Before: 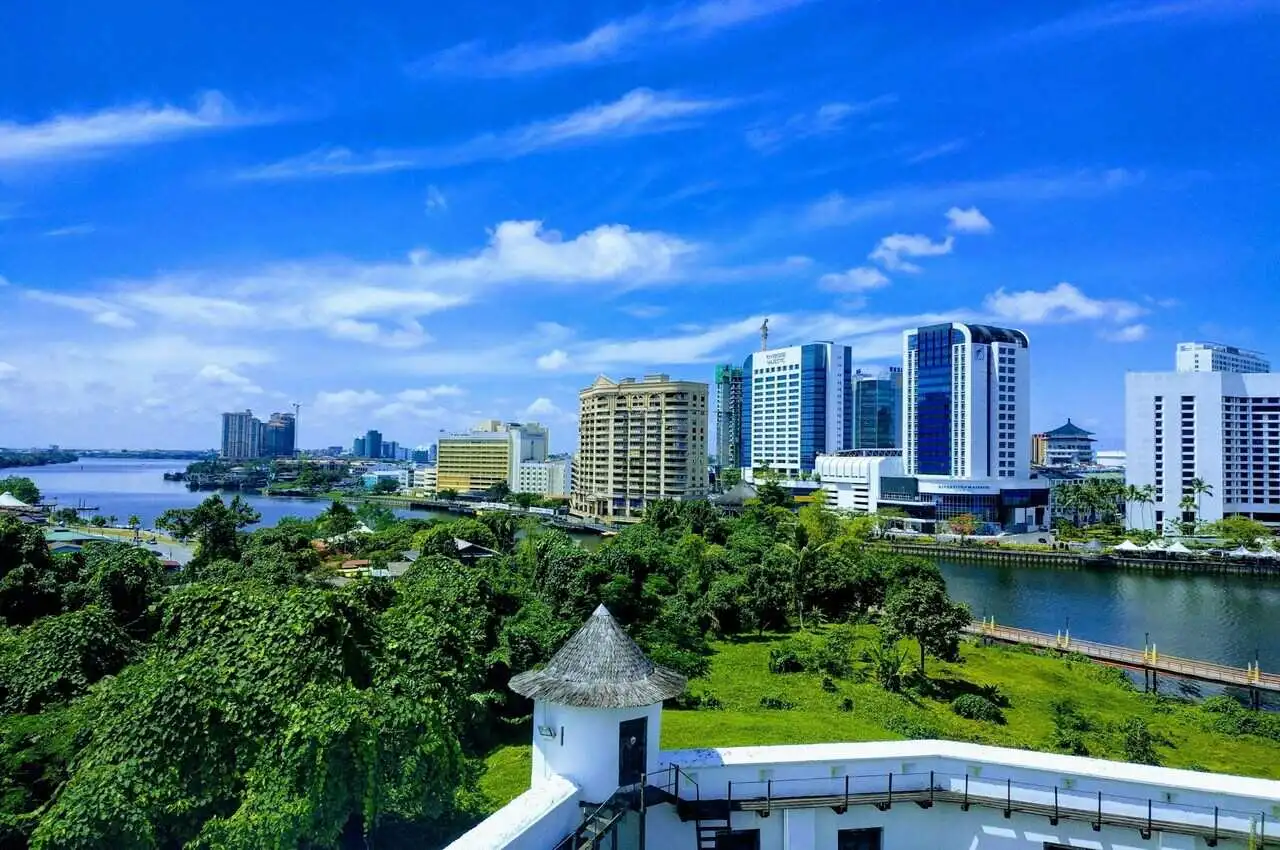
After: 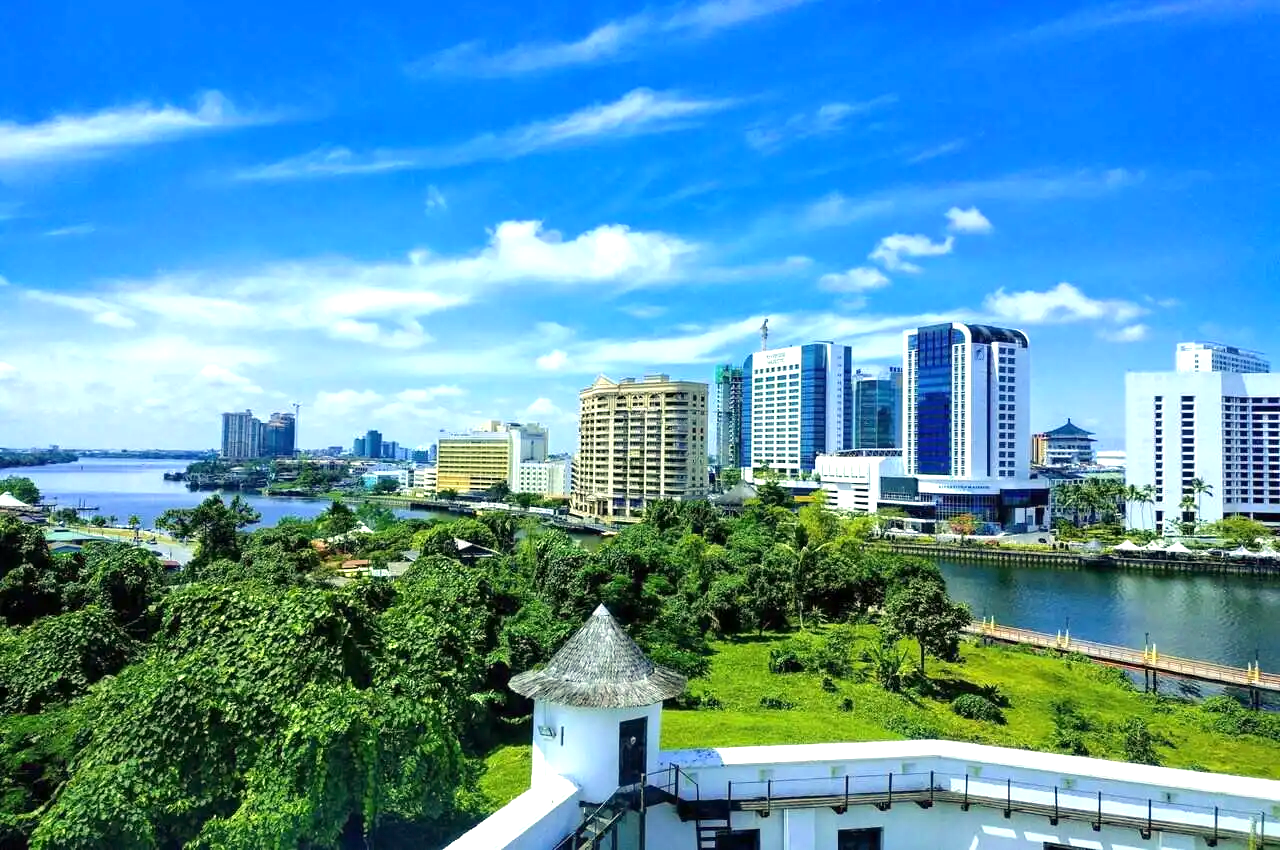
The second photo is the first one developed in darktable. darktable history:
white balance: red 1.029, blue 0.92
exposure: exposure 0.766 EV, compensate highlight preservation false
